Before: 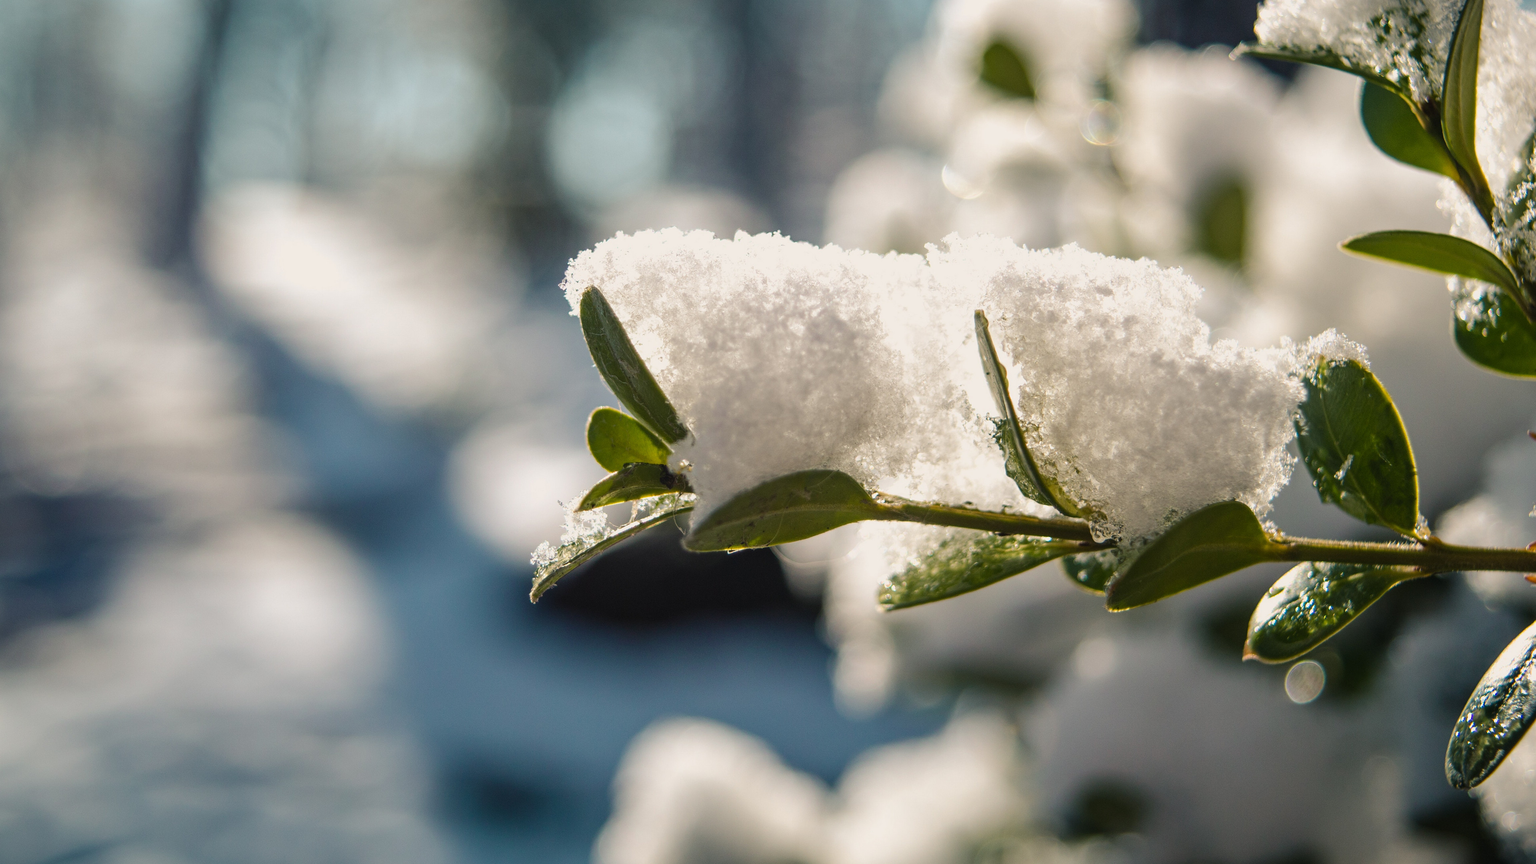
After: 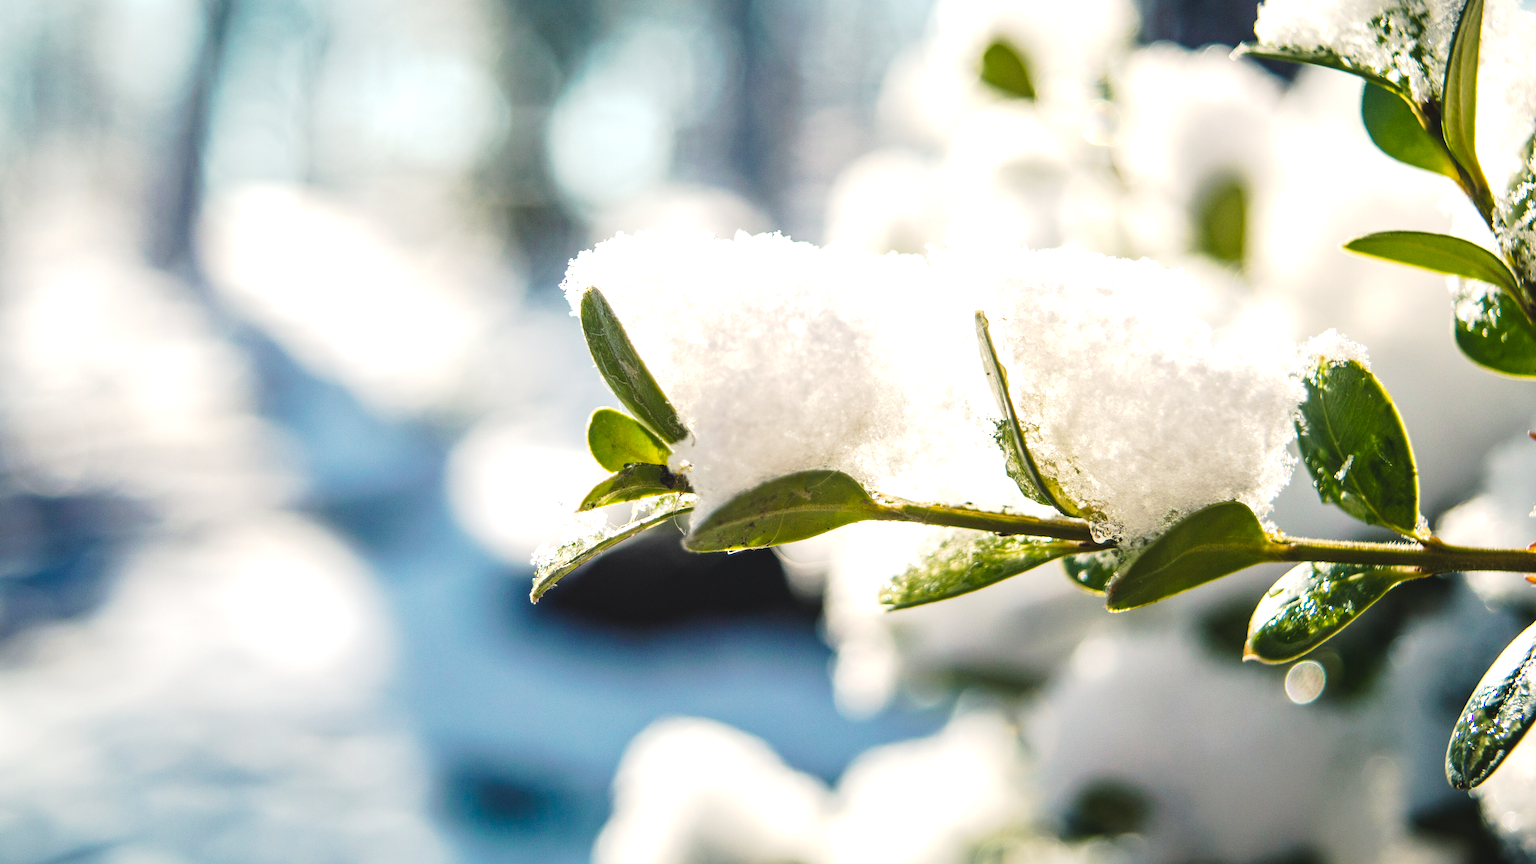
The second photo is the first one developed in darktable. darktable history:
exposure: black level correction 0, exposure 0.95 EV, compensate exposure bias true, compensate highlight preservation false
tone curve: curves: ch0 [(0, 0) (0.003, 0.024) (0.011, 0.032) (0.025, 0.041) (0.044, 0.054) (0.069, 0.069) (0.1, 0.09) (0.136, 0.116) (0.177, 0.162) (0.224, 0.213) (0.277, 0.278) (0.335, 0.359) (0.399, 0.447) (0.468, 0.543) (0.543, 0.621) (0.623, 0.717) (0.709, 0.807) (0.801, 0.876) (0.898, 0.934) (1, 1)], preserve colors none
